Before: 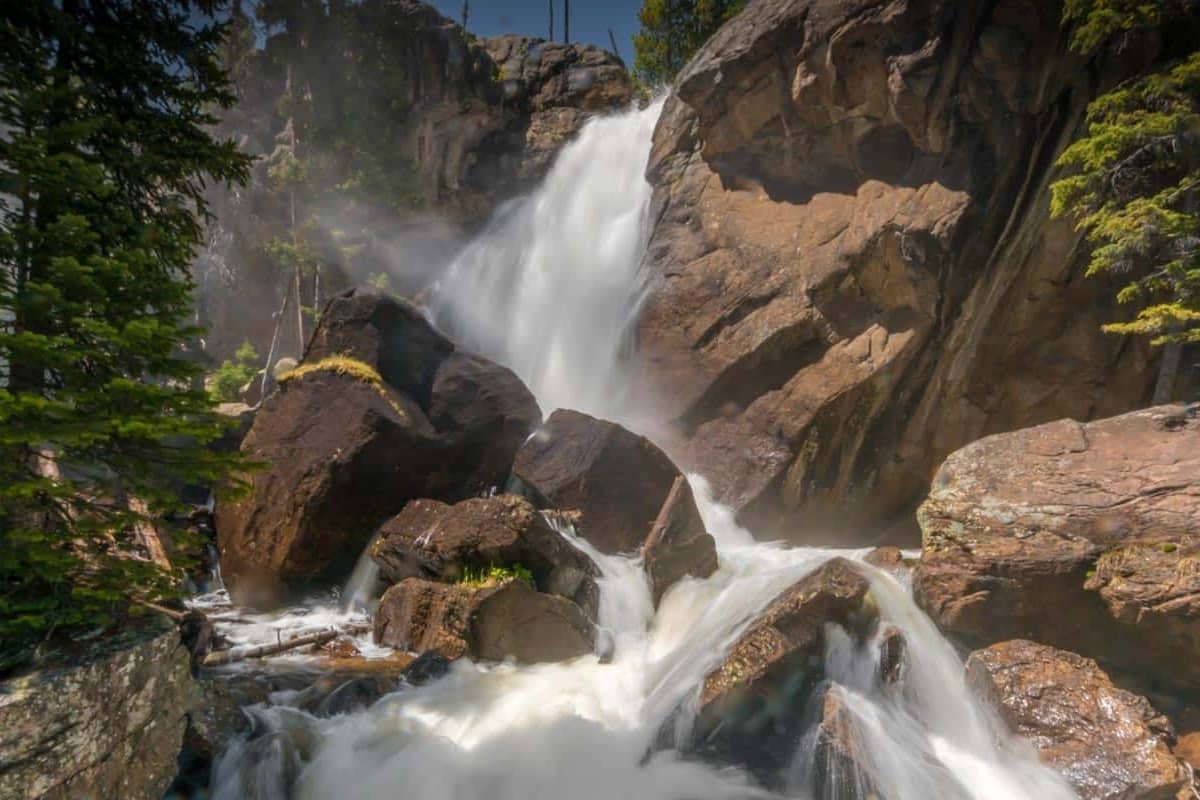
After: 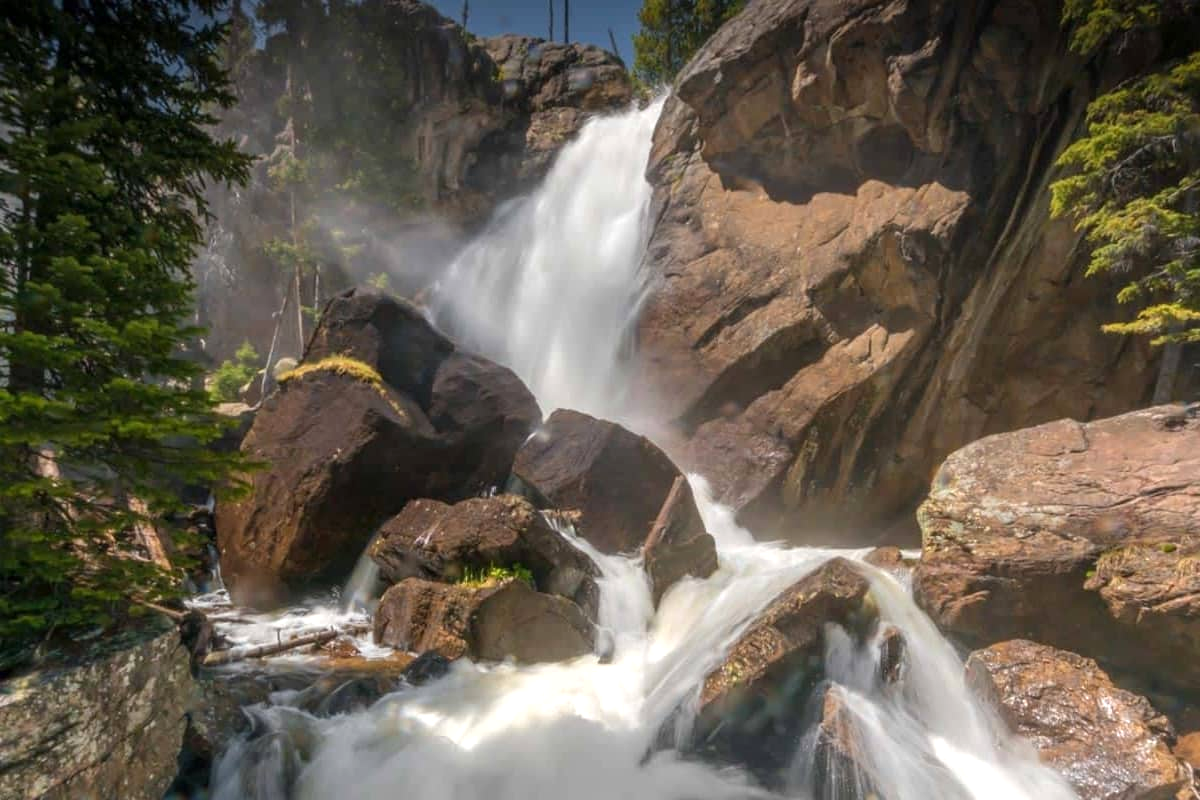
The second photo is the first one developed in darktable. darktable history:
exposure: exposure 0.292 EV, compensate highlight preservation false
